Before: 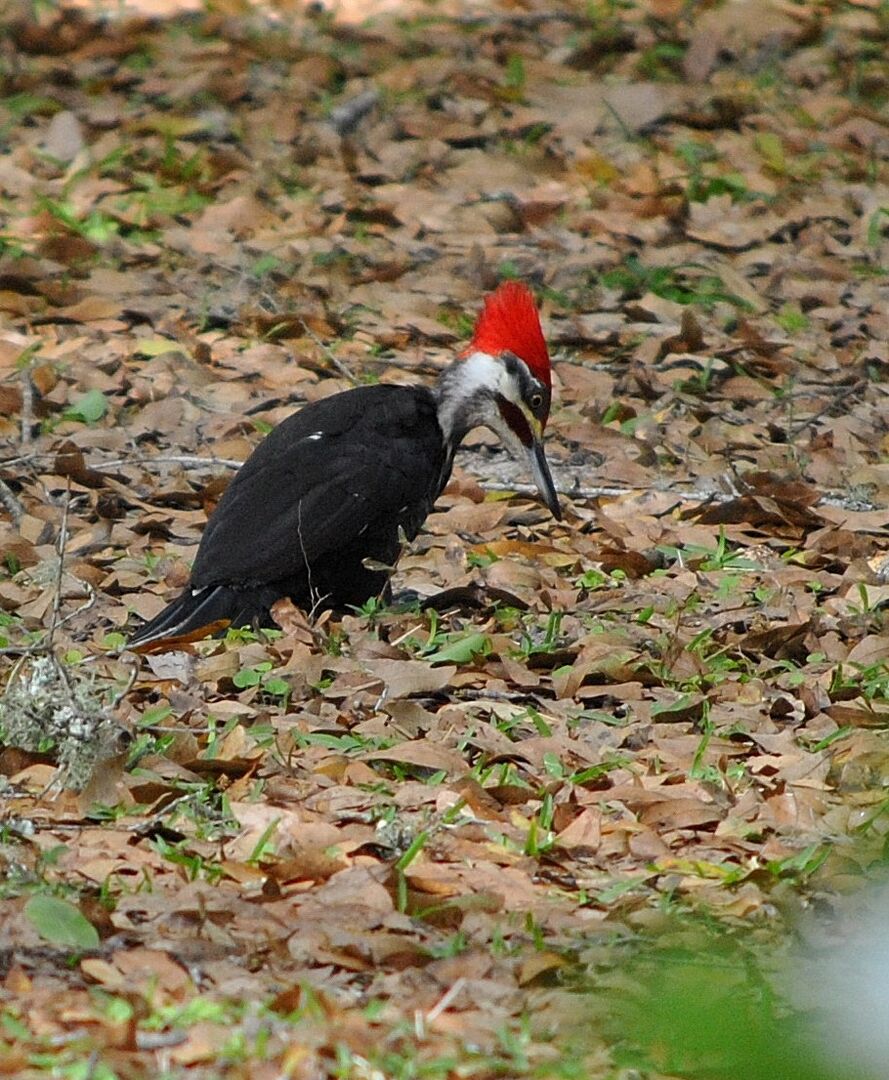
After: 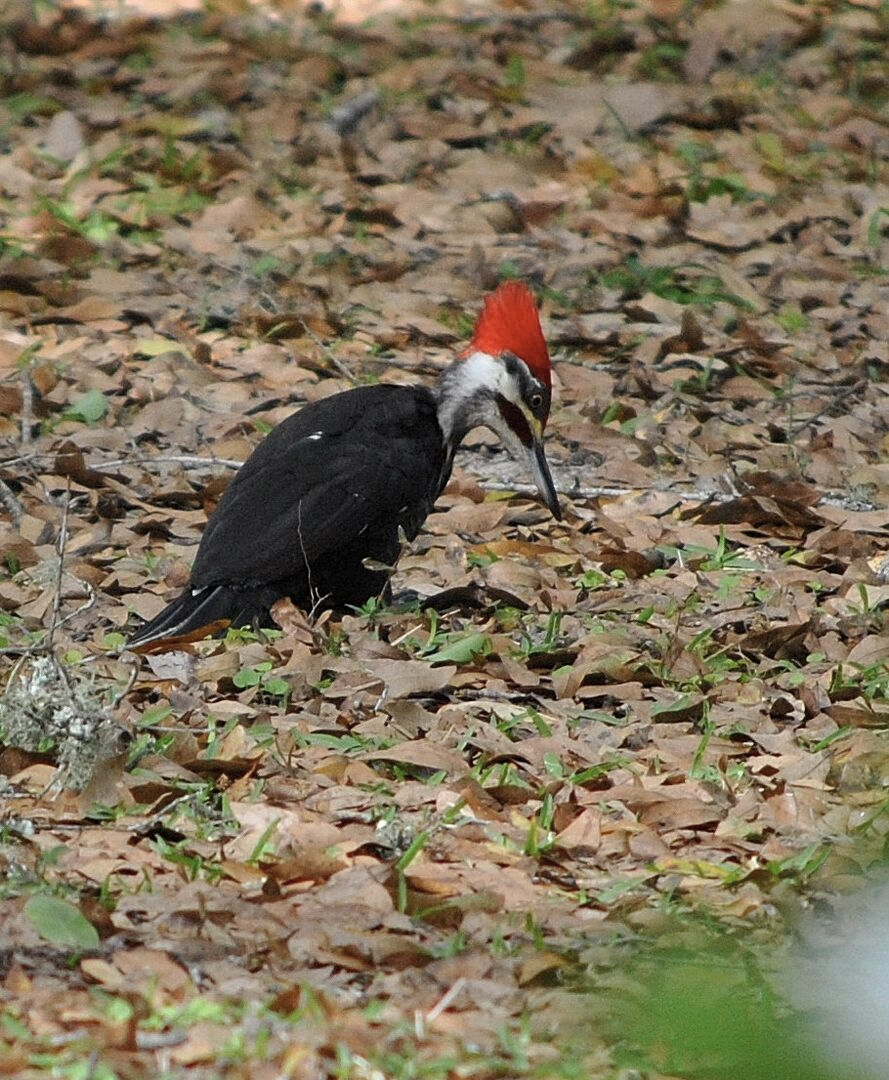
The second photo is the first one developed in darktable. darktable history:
color correction: highlights b* -0.039, saturation 0.808
